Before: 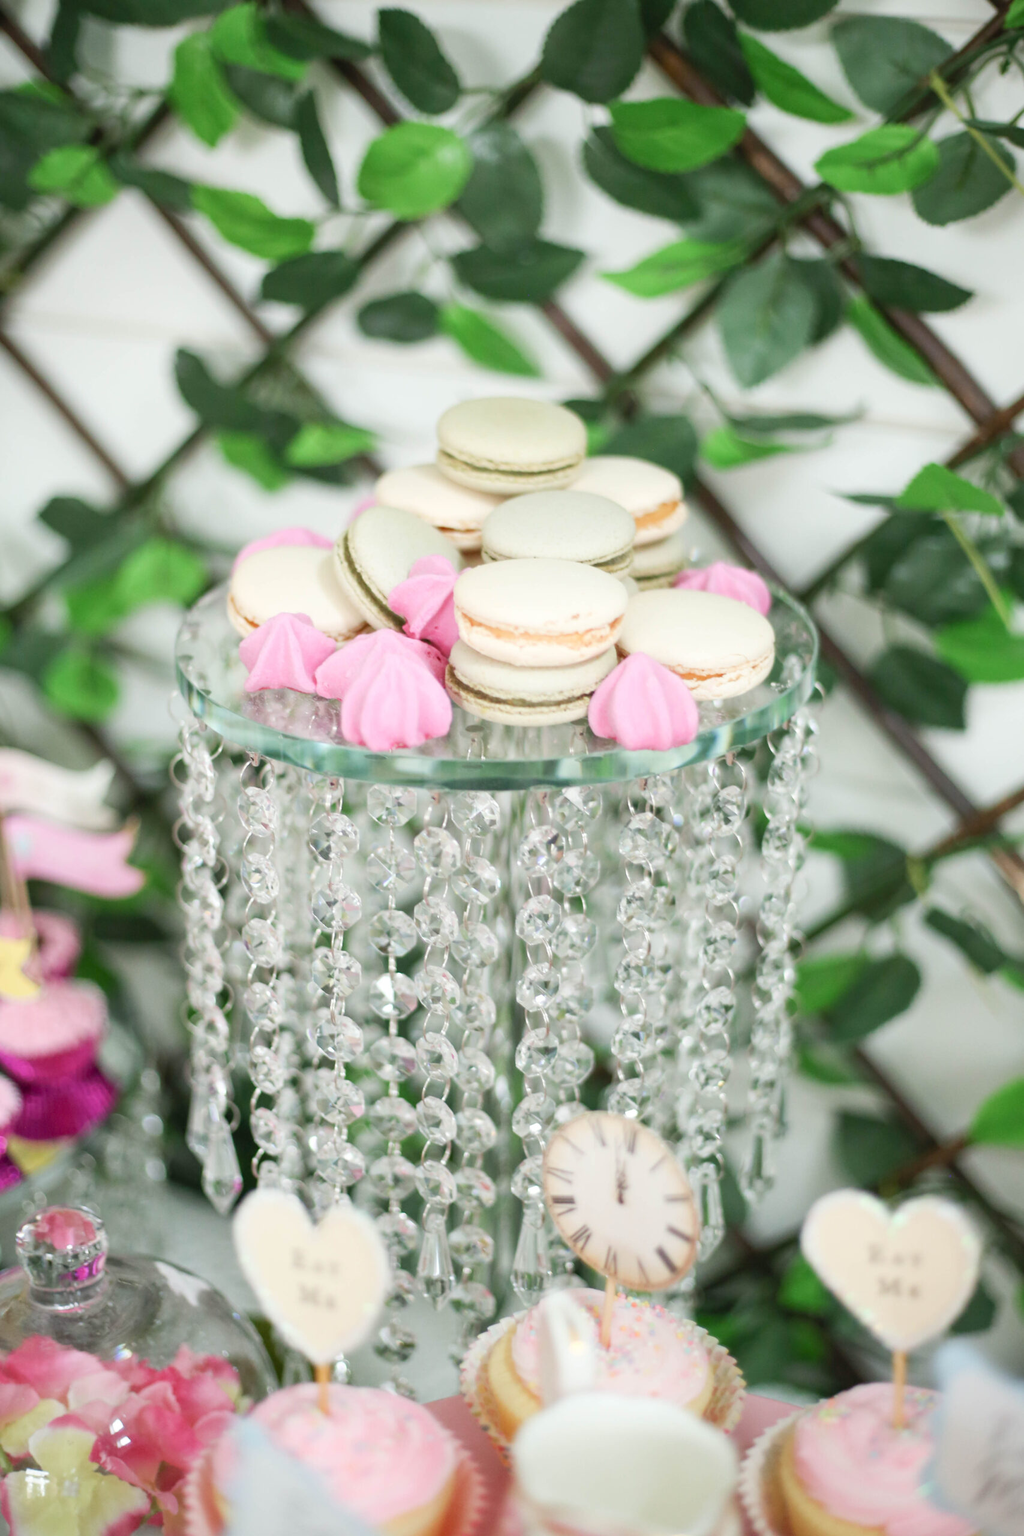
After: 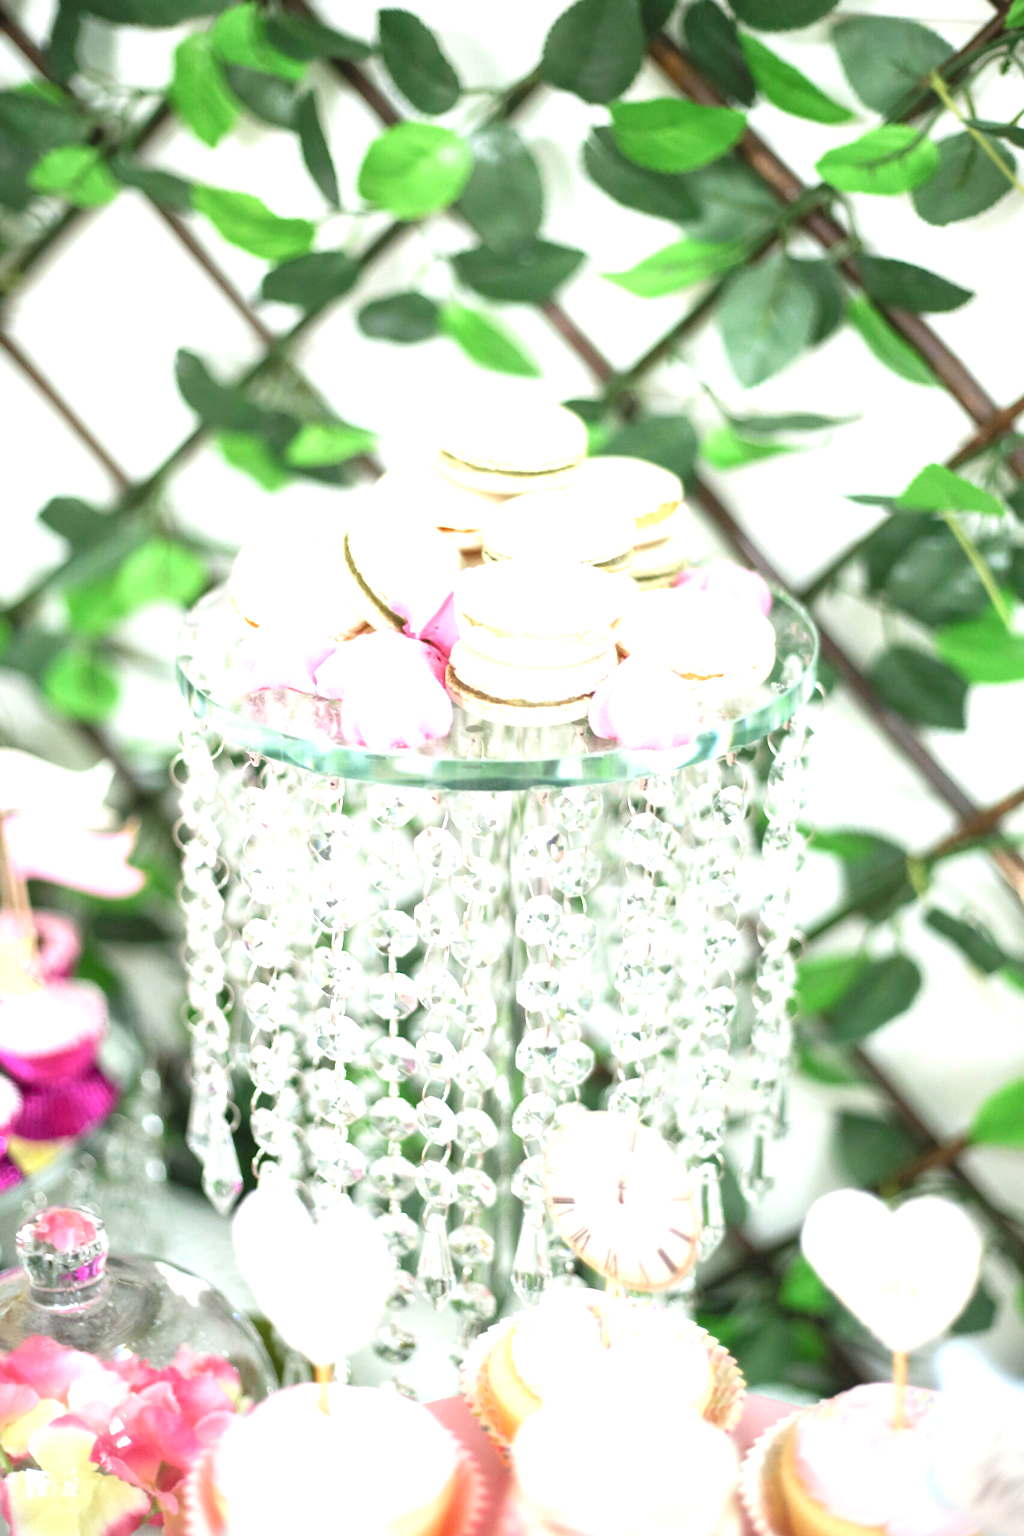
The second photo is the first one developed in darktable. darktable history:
exposure: exposure 1.09 EV, compensate highlight preservation false
